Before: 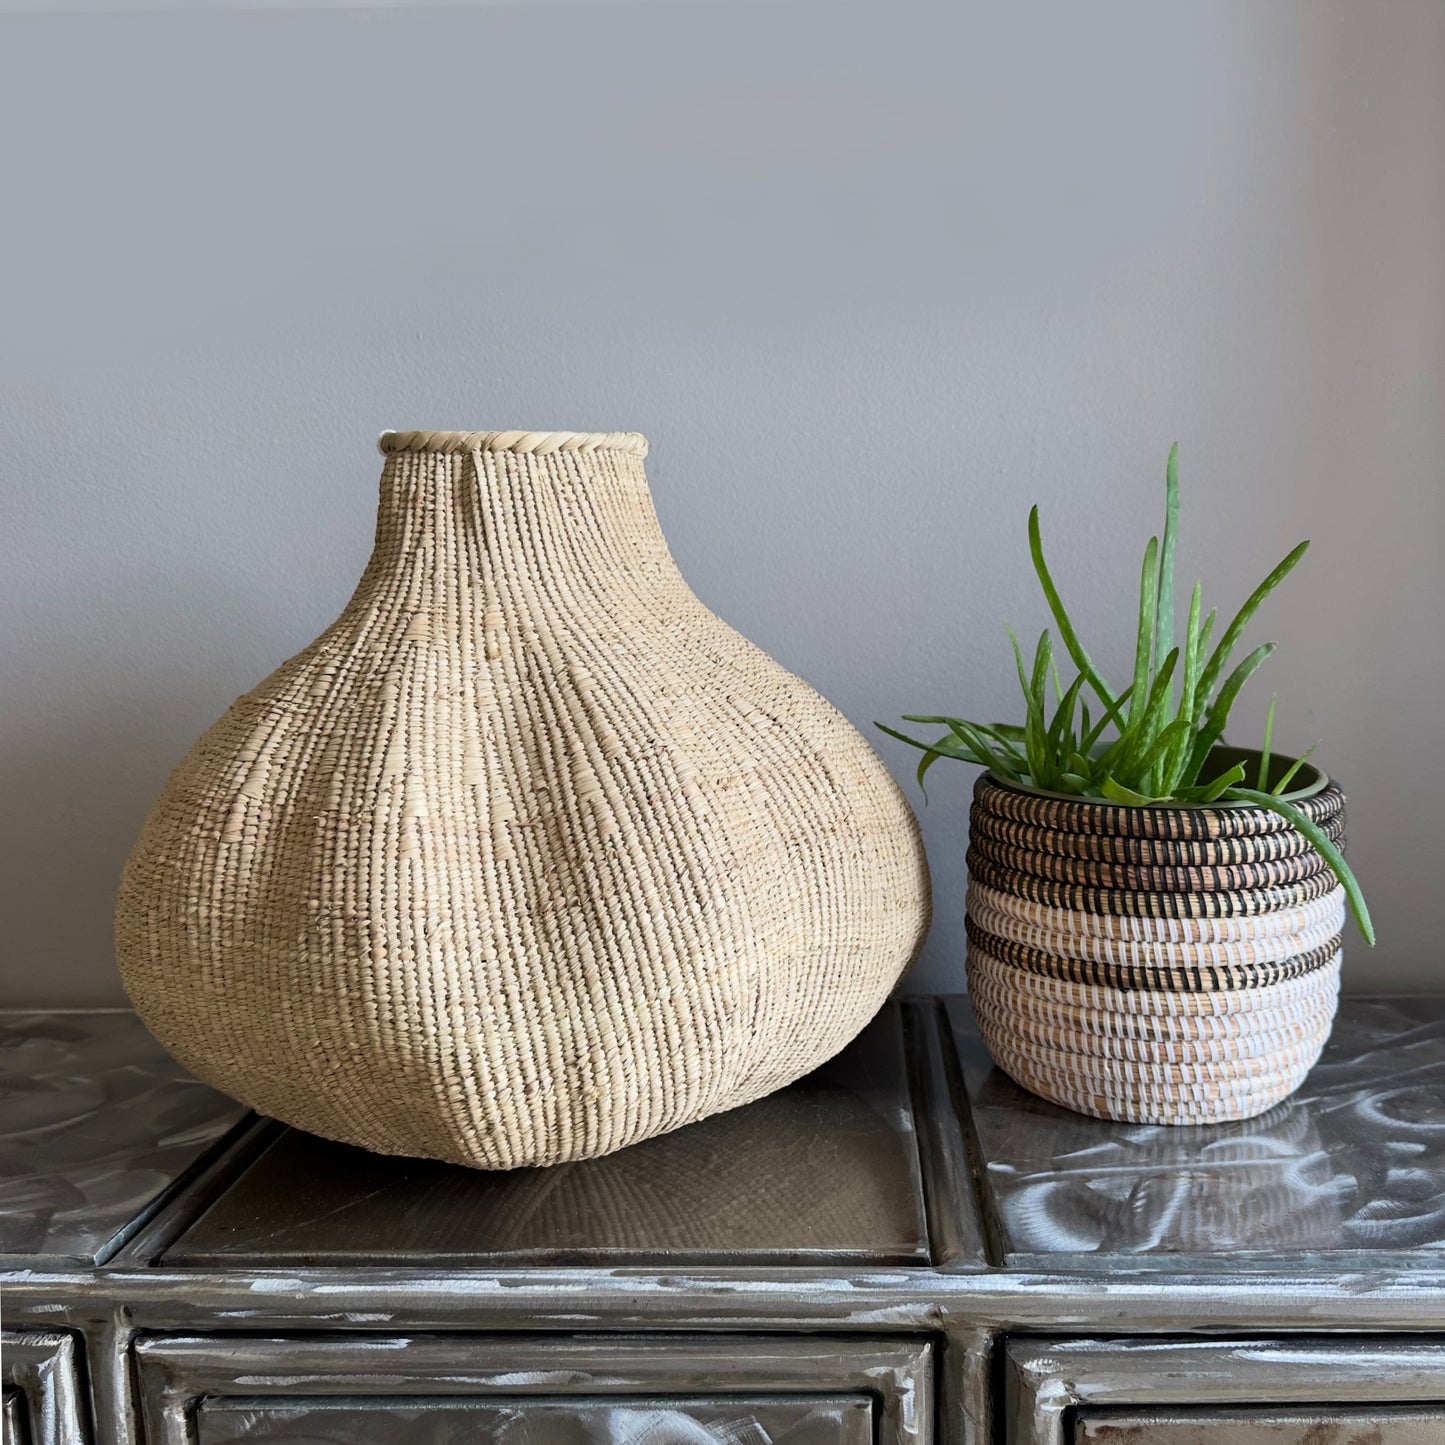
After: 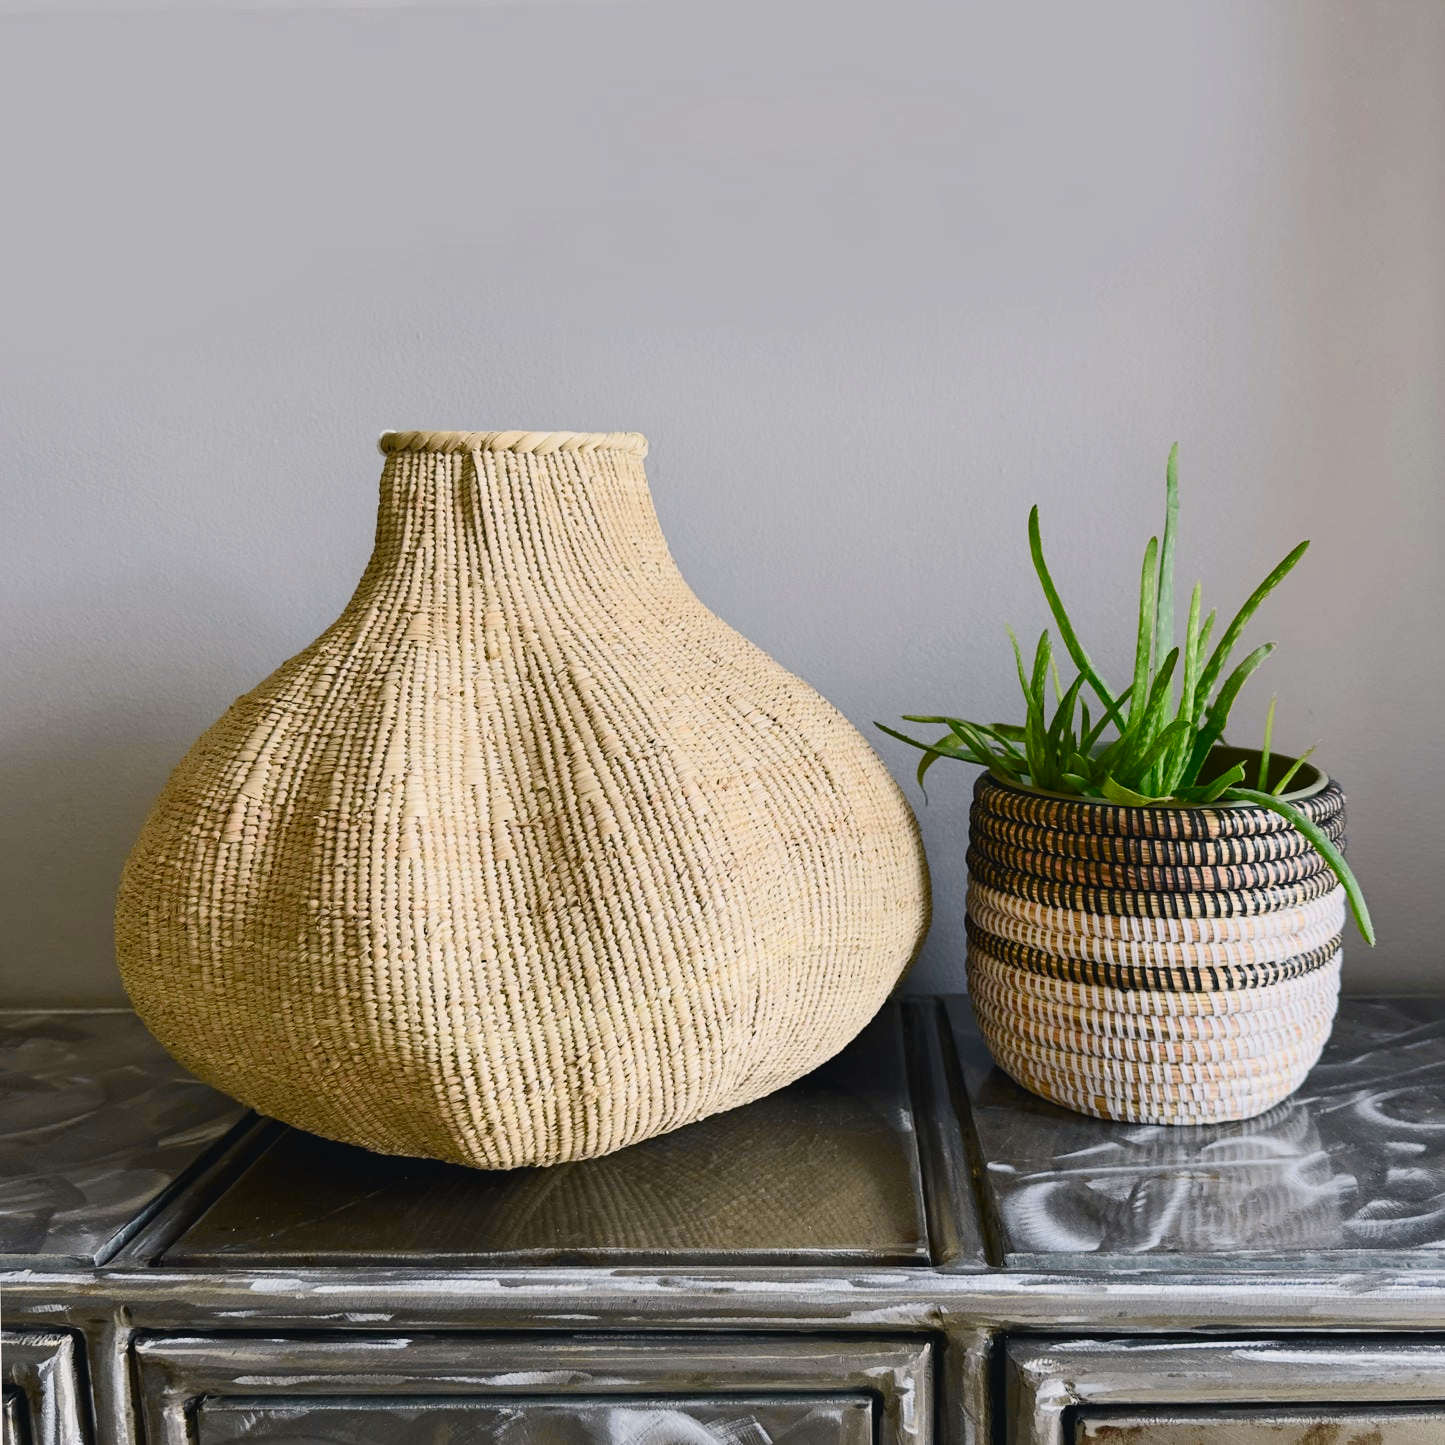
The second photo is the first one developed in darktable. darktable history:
color balance rgb: highlights gain › chroma 2.467%, highlights gain › hue 35.86°, global offset › luminance 0.245%, global offset › hue 171.18°, linear chroma grading › global chroma 5.22%, perceptual saturation grading › global saturation 20%, perceptual saturation grading › highlights -49.285%, perceptual saturation grading › shadows 25.912%, global vibrance 20%
tone curve: curves: ch0 [(0, 0.02) (0.063, 0.058) (0.262, 0.243) (0.447, 0.468) (0.544, 0.596) (0.805, 0.823) (1, 0.952)]; ch1 [(0, 0) (0.339, 0.31) (0.417, 0.401) (0.452, 0.455) (0.482, 0.483) (0.502, 0.499) (0.517, 0.506) (0.55, 0.542) (0.588, 0.604) (0.729, 0.782) (1, 1)]; ch2 [(0, 0) (0.346, 0.34) (0.431, 0.45) (0.485, 0.487) (0.5, 0.496) (0.527, 0.526) (0.56, 0.574) (0.613, 0.642) (0.679, 0.703) (1, 1)], color space Lab, independent channels, preserve colors none
